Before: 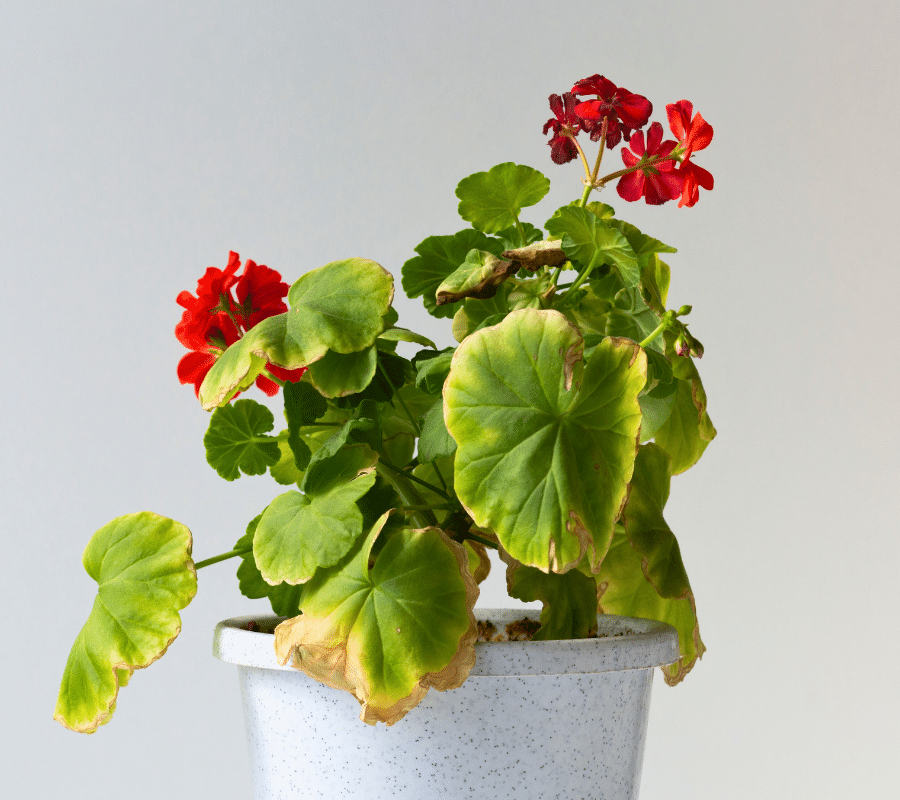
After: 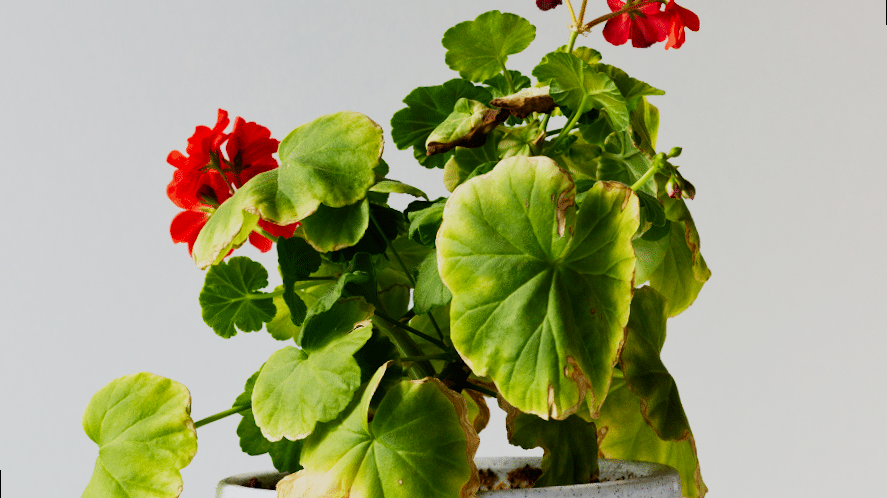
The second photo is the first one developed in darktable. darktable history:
rotate and perspective: rotation -2°, crop left 0.022, crop right 0.978, crop top 0.049, crop bottom 0.951
sigmoid: contrast 1.7, skew -0.2, preserve hue 0%, red attenuation 0.1, red rotation 0.035, green attenuation 0.1, green rotation -0.017, blue attenuation 0.15, blue rotation -0.052, base primaries Rec2020
crop: top 16.727%, bottom 16.727%
